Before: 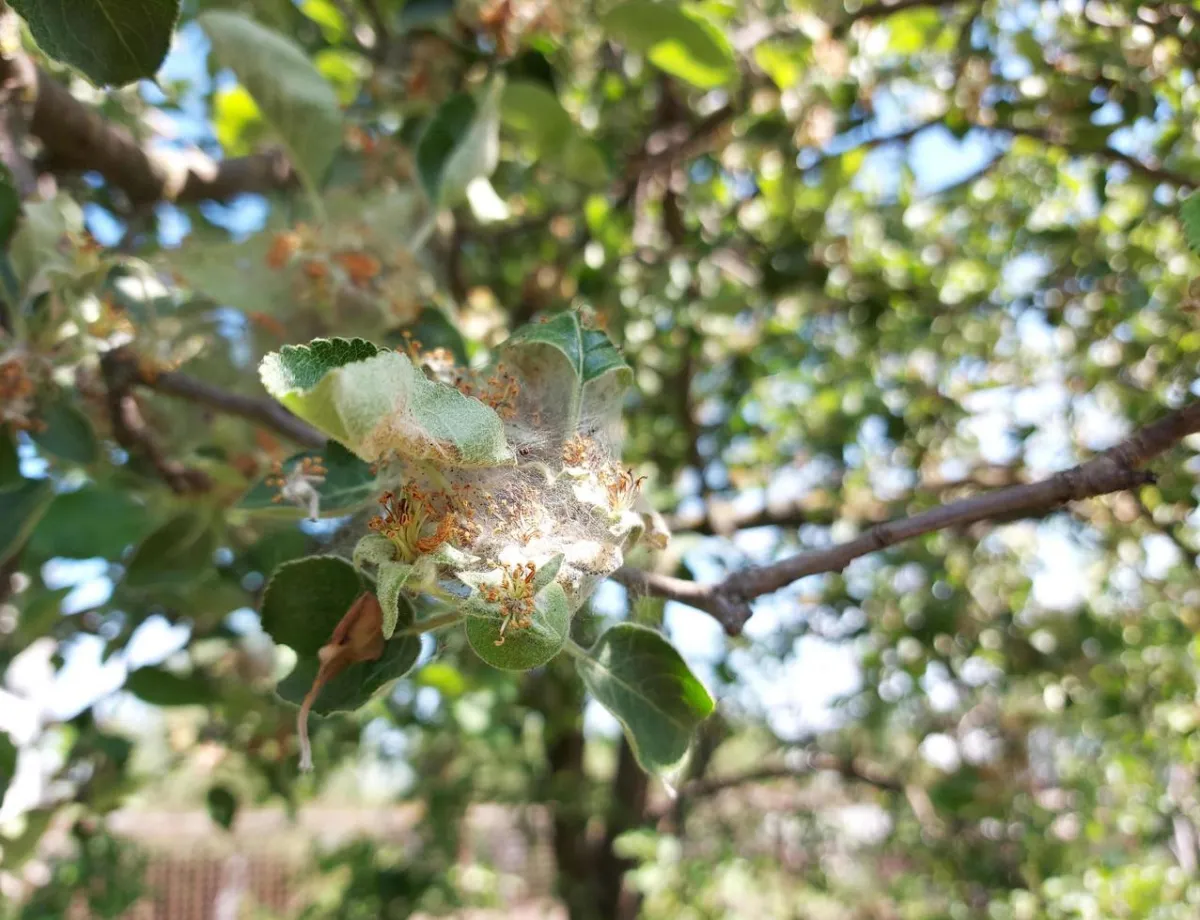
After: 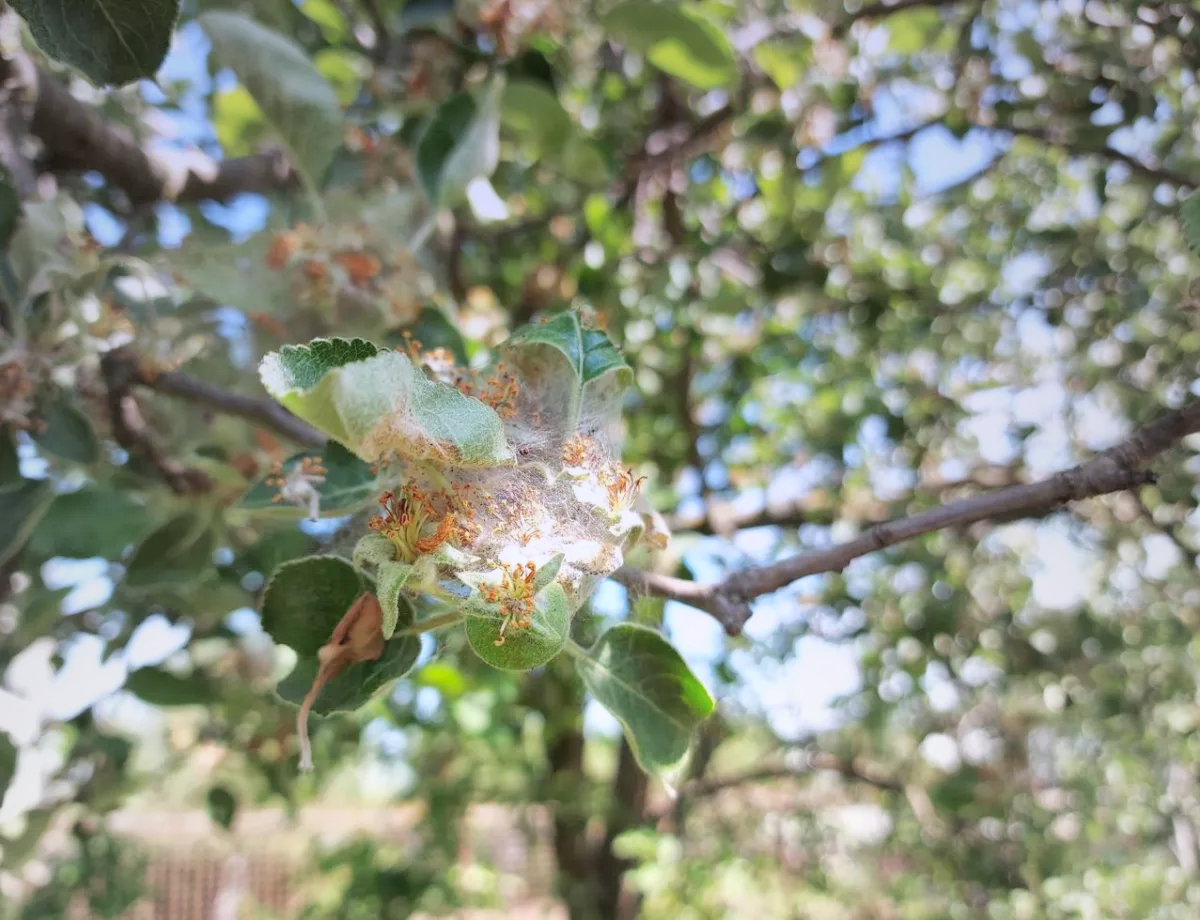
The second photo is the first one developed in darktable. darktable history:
exposure: black level correction 0, exposure 1.1 EV, compensate exposure bias true, compensate highlight preservation false
vignetting: fall-off start 18.21%, fall-off radius 137.95%, brightness -0.207, center (-0.078, 0.066), width/height ratio 0.62, shape 0.59
graduated density: hue 238.83°, saturation 50%
global tonemap: drago (1, 100), detail 1
